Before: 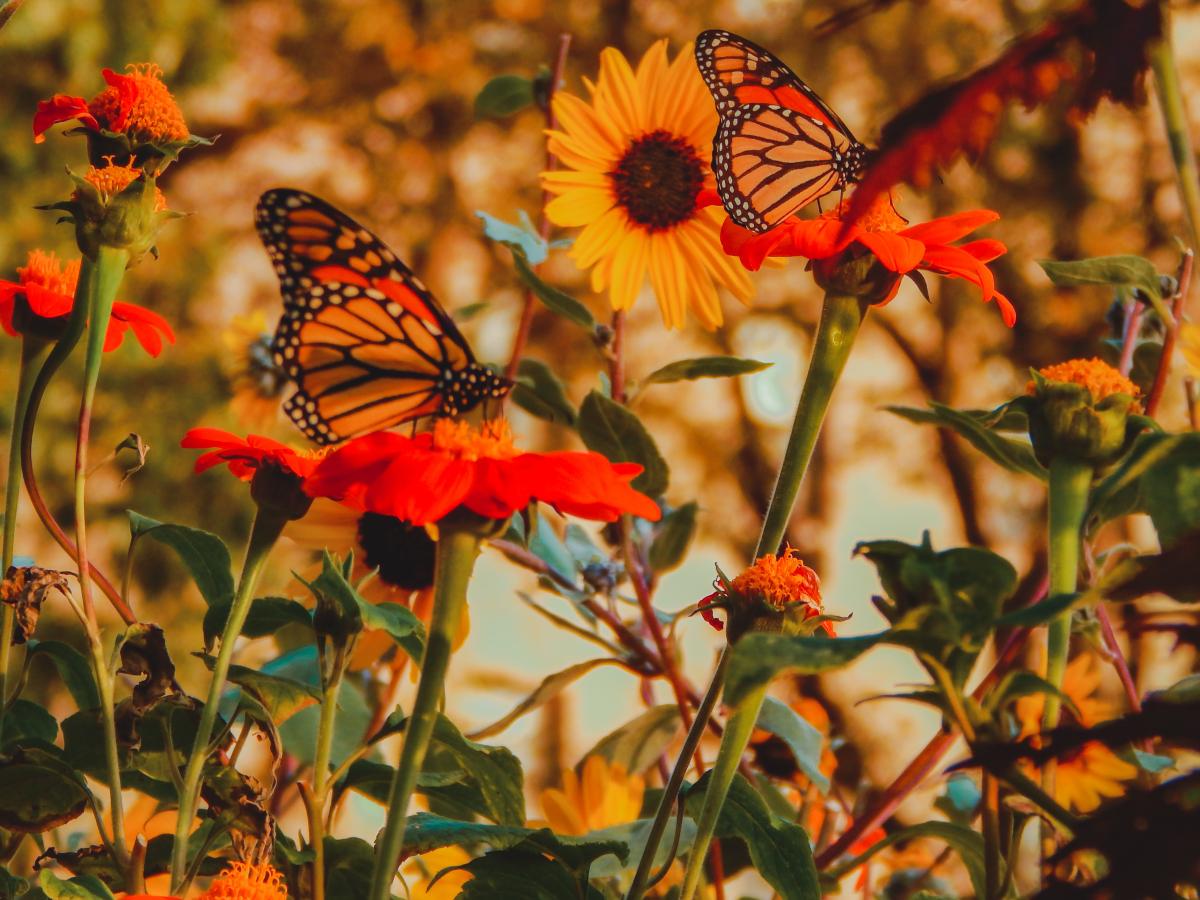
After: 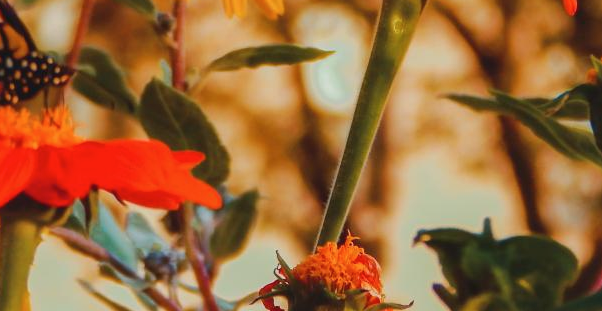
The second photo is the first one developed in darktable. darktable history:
contrast brightness saturation: saturation -0.05
shadows and highlights: shadows 19.13, highlights -83.41, soften with gaussian
crop: left 36.607%, top 34.735%, right 13.146%, bottom 30.611%
